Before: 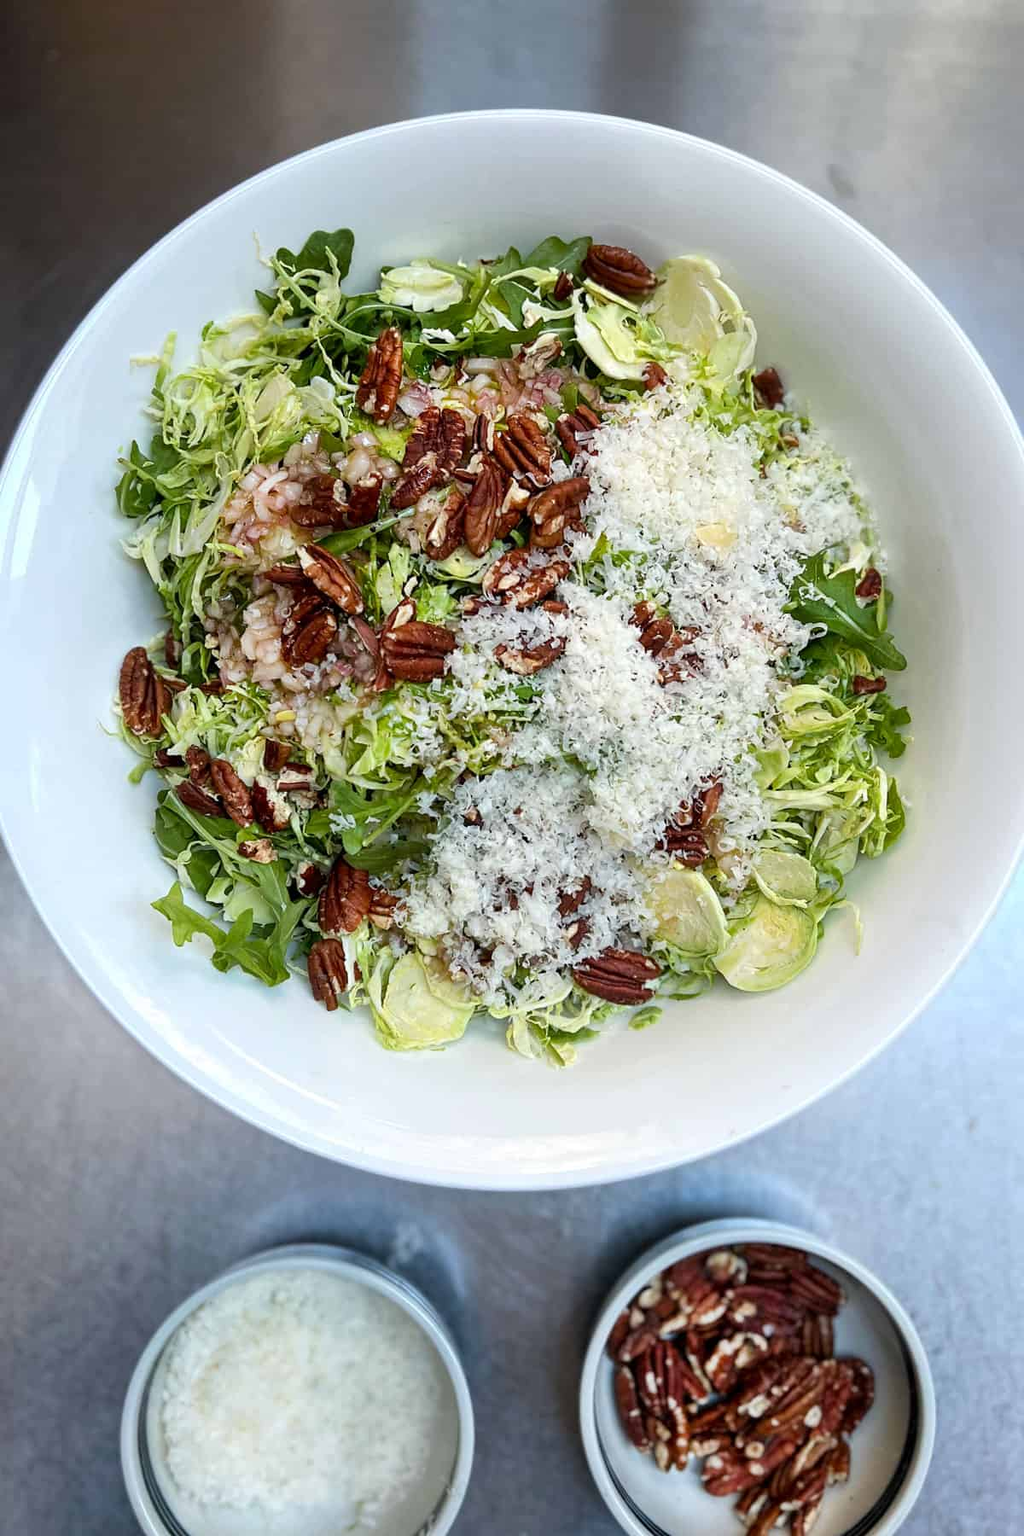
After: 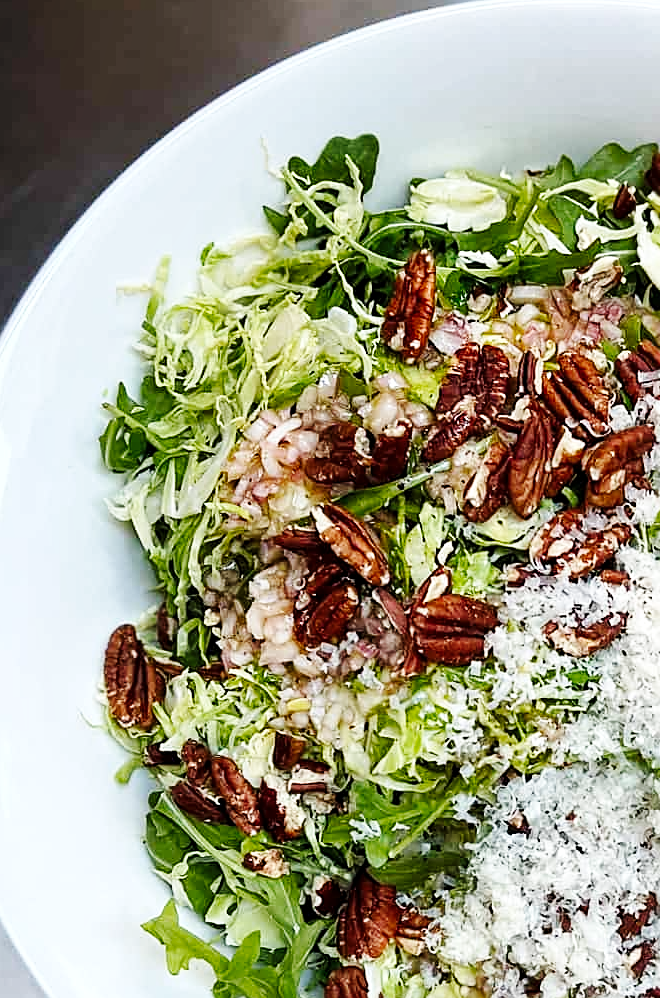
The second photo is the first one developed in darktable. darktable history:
color zones: curves: ch0 [(0.287, 0.048) (0.493, 0.484) (0.737, 0.816)]; ch1 [(0, 0) (0.143, 0) (0.286, 0) (0.429, 0) (0.571, 0) (0.714, 0) (0.857, 0)], mix -94.44%
base curve: curves: ch0 [(0, 0) (0.032, 0.025) (0.121, 0.166) (0.206, 0.329) (0.605, 0.79) (1, 1)], preserve colors none
local contrast: highlights 101%, shadows 100%, detail 120%, midtone range 0.2
crop and rotate: left 3.044%, top 7.449%, right 41.918%, bottom 37.092%
sharpen: on, module defaults
